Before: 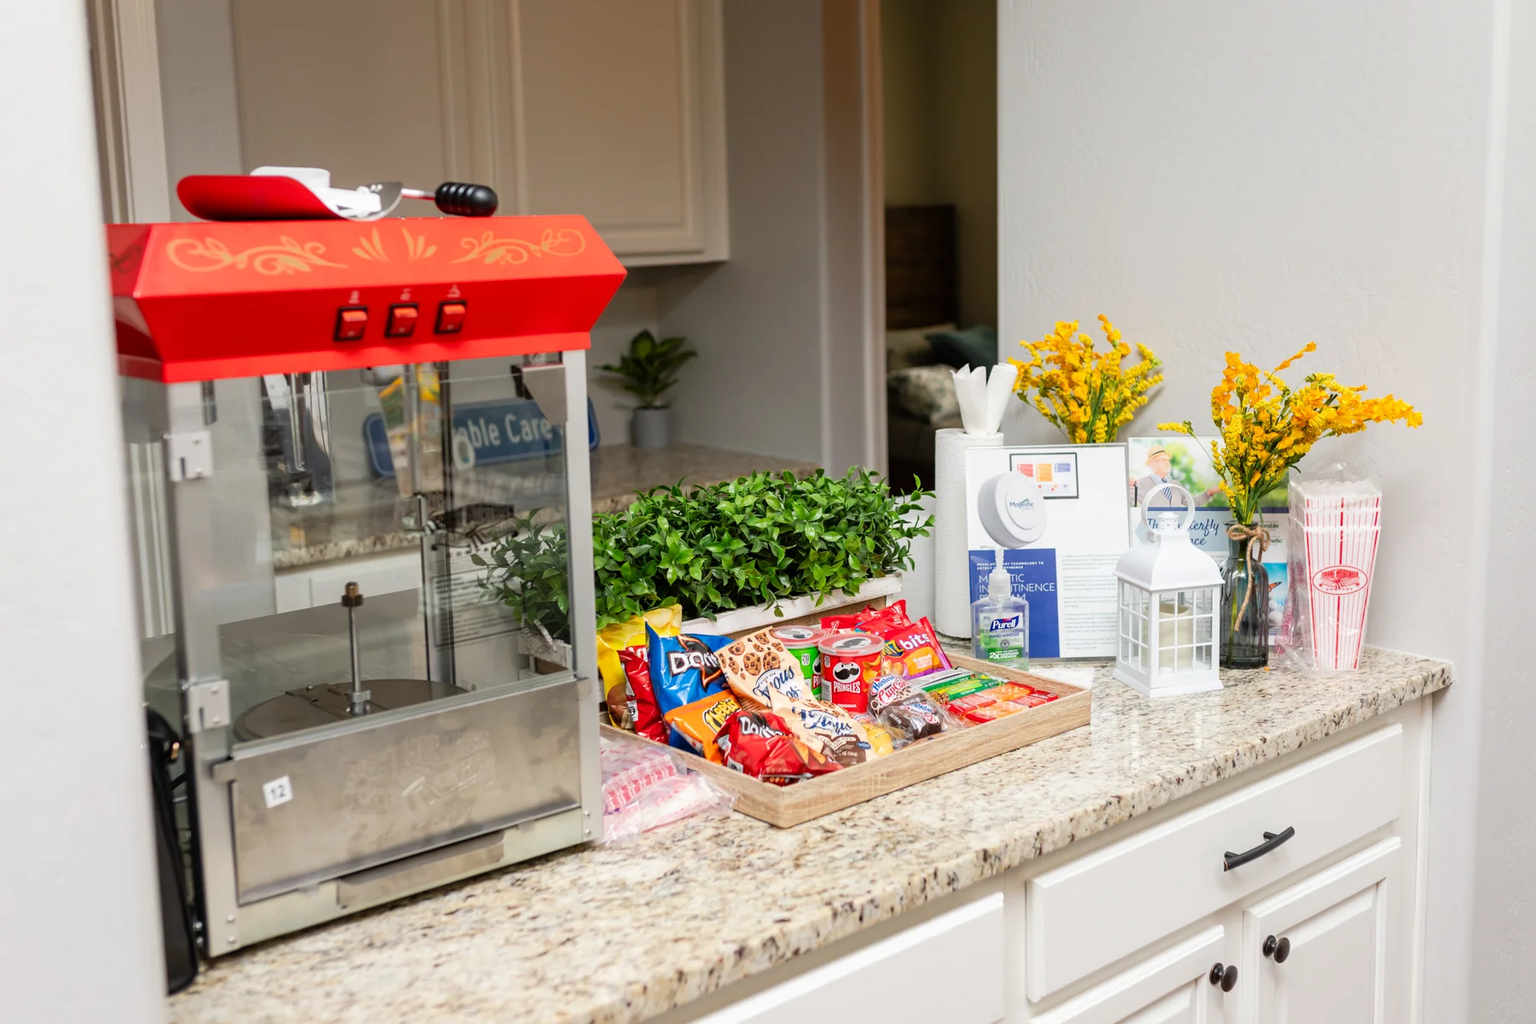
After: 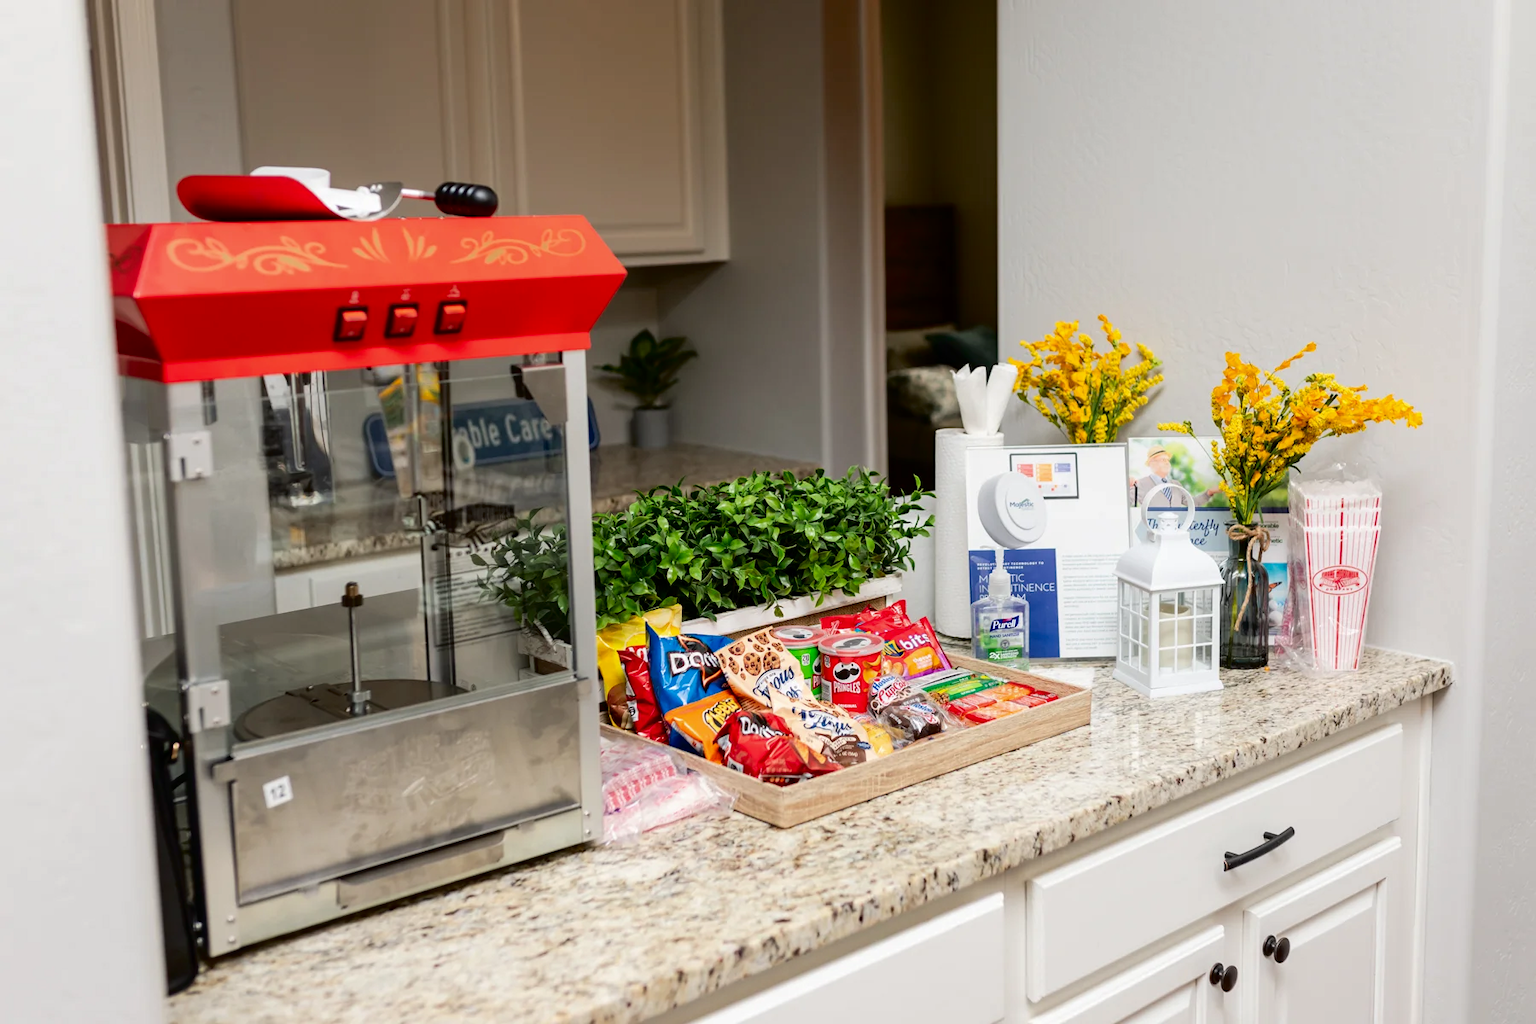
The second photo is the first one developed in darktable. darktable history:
tone curve: curves: ch0 [(0, 0) (0.003, 0.001) (0.011, 0.004) (0.025, 0.011) (0.044, 0.021) (0.069, 0.028) (0.1, 0.036) (0.136, 0.051) (0.177, 0.085) (0.224, 0.127) (0.277, 0.193) (0.335, 0.266) (0.399, 0.338) (0.468, 0.419) (0.543, 0.504) (0.623, 0.593) (0.709, 0.689) (0.801, 0.784) (0.898, 0.888) (1, 1)], color space Lab, independent channels, preserve colors none
